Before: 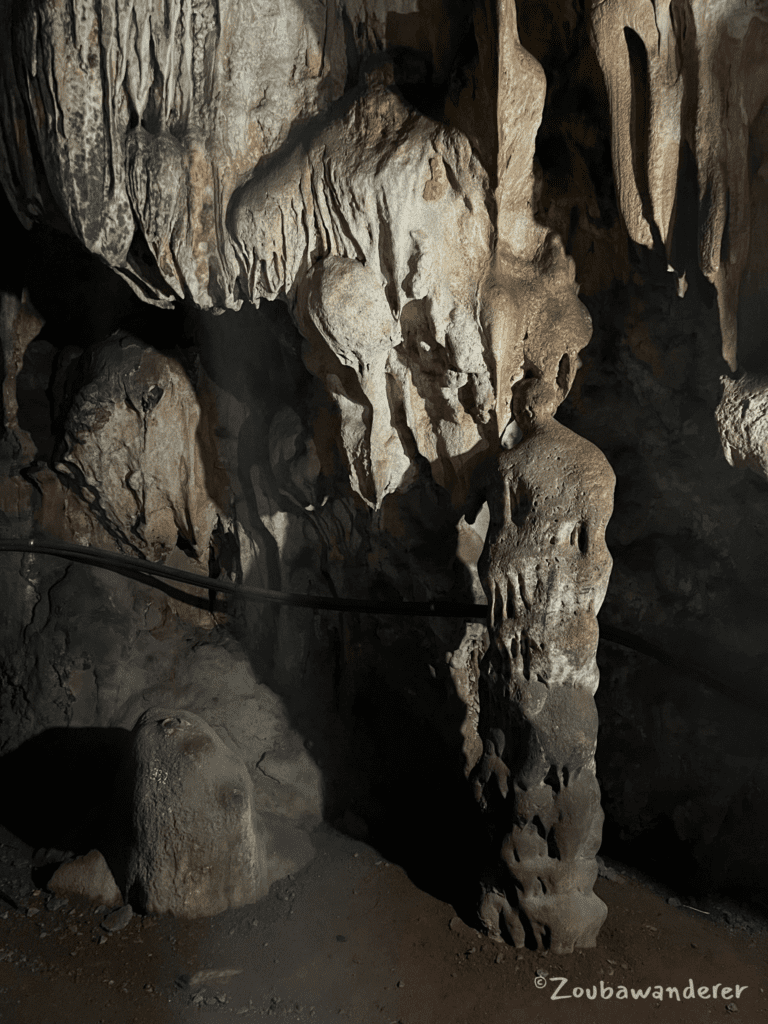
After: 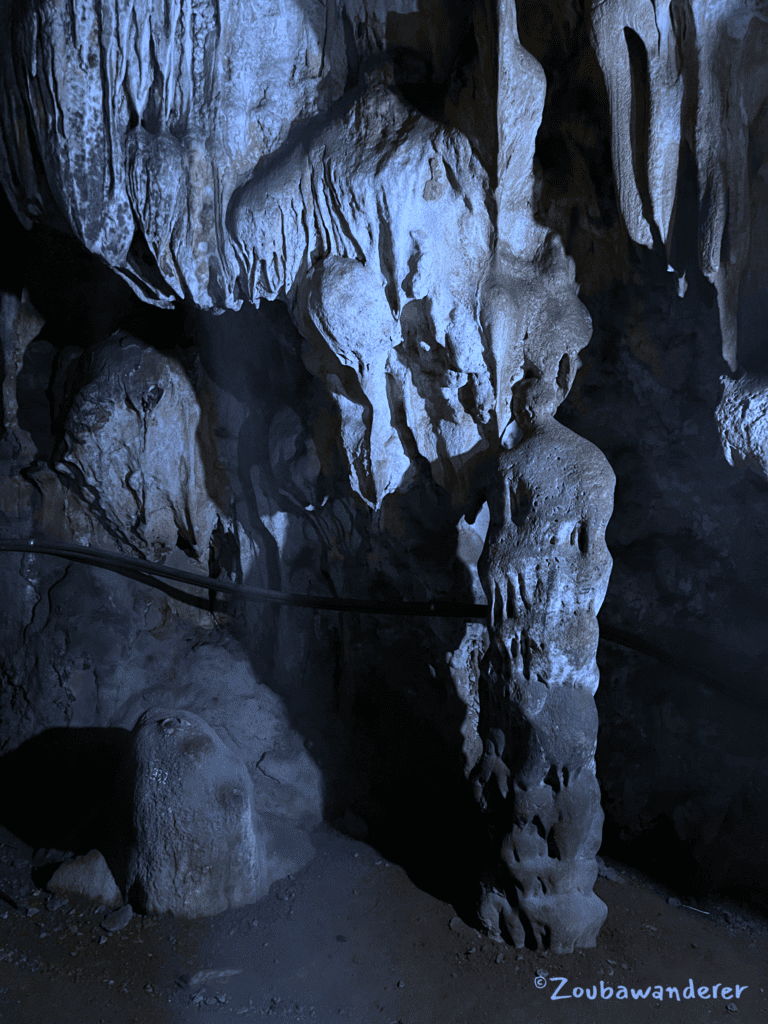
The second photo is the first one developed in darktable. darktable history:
white balance: red 0.766, blue 1.537
tone equalizer: on, module defaults
